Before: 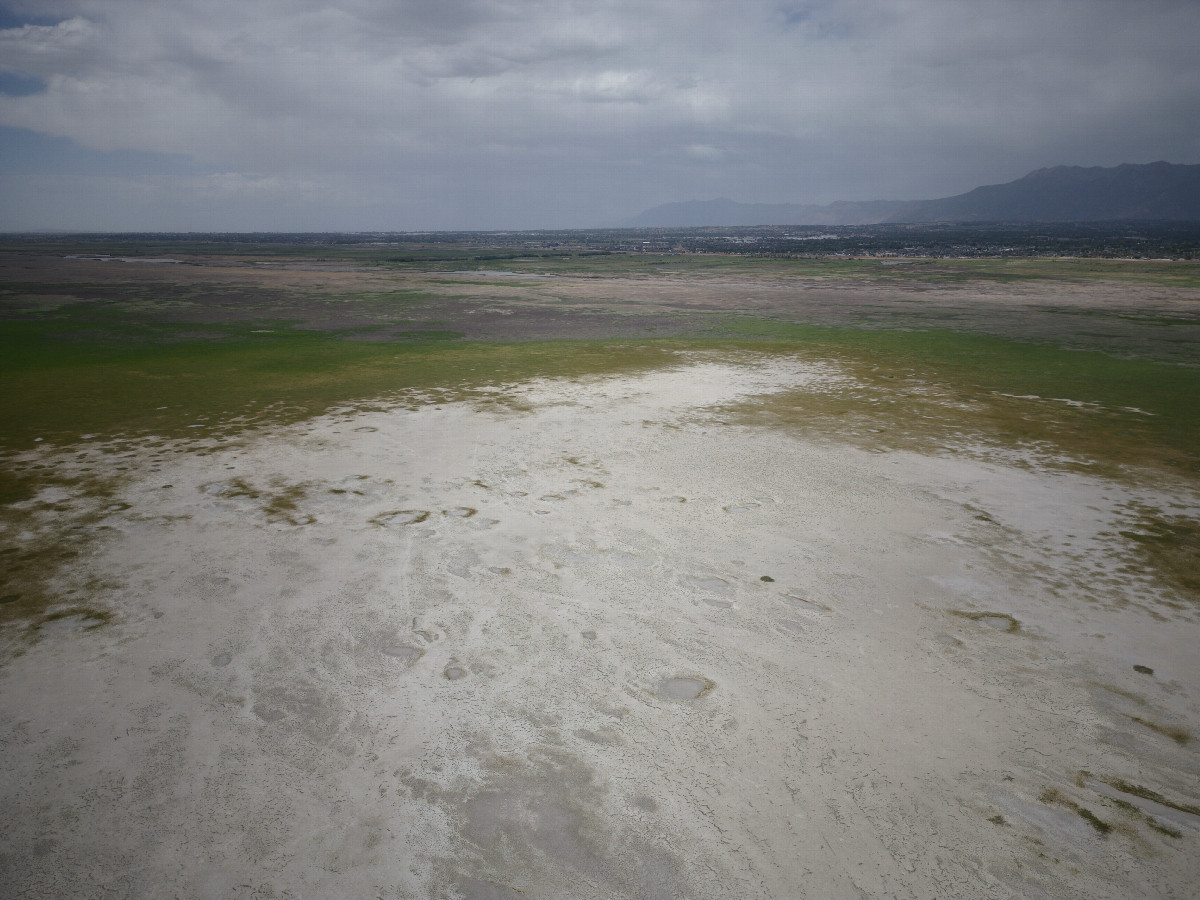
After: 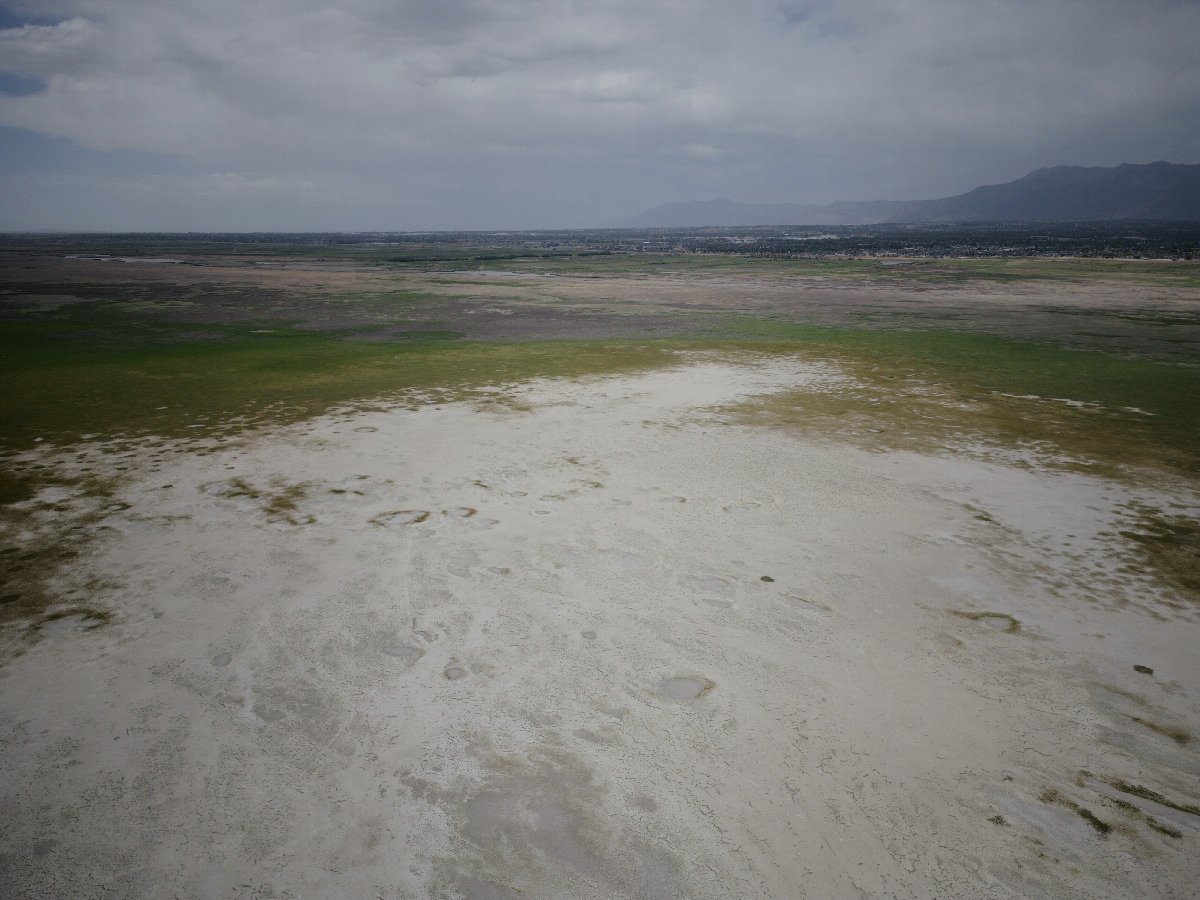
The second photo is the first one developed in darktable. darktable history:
filmic rgb: black relative exposure -7.32 EV, white relative exposure 5.09 EV, hardness 3.2
tone equalizer: on, module defaults
